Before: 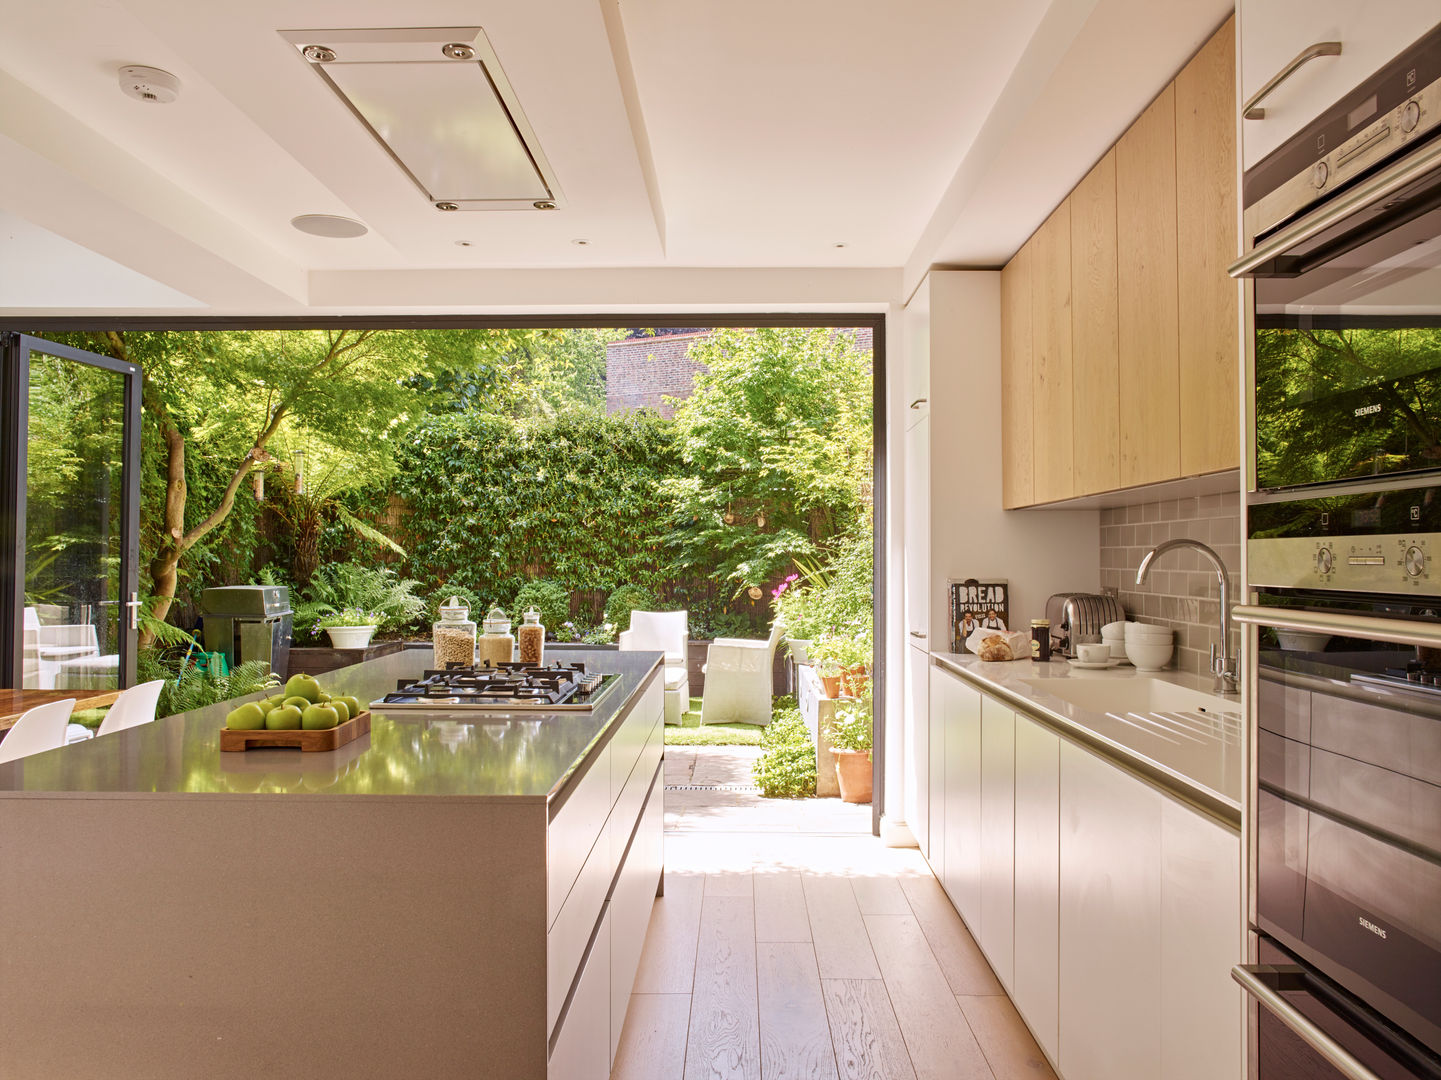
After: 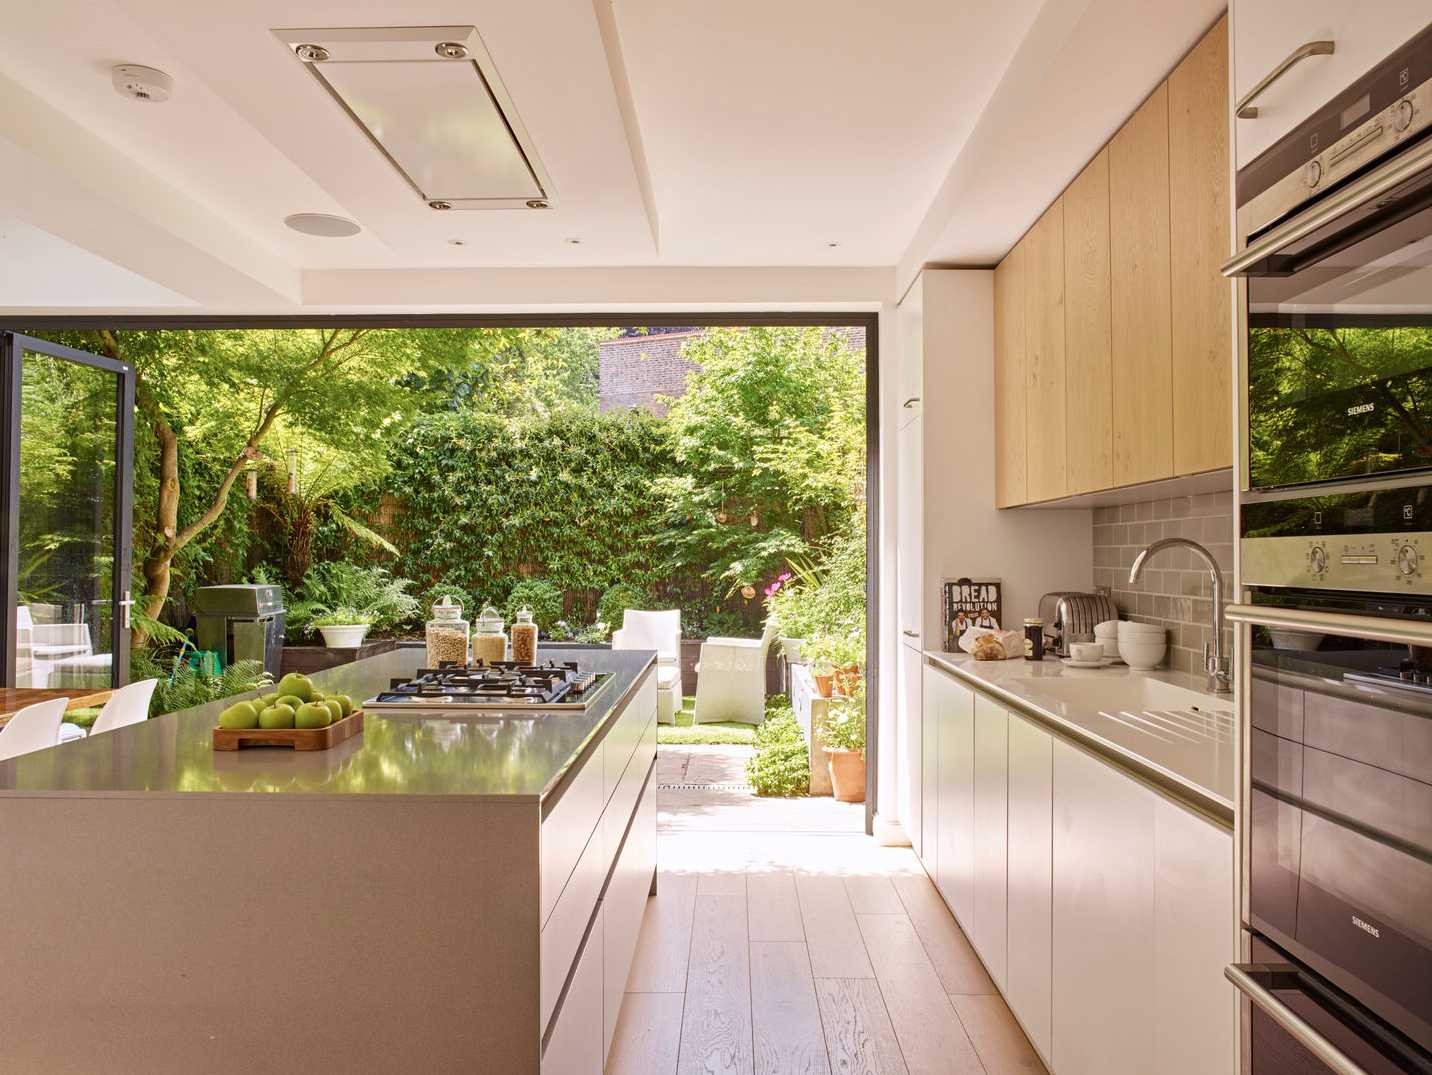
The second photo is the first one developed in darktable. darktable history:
crop and rotate: left 0.559%, top 0.129%, bottom 0.317%
tone equalizer: on, module defaults
